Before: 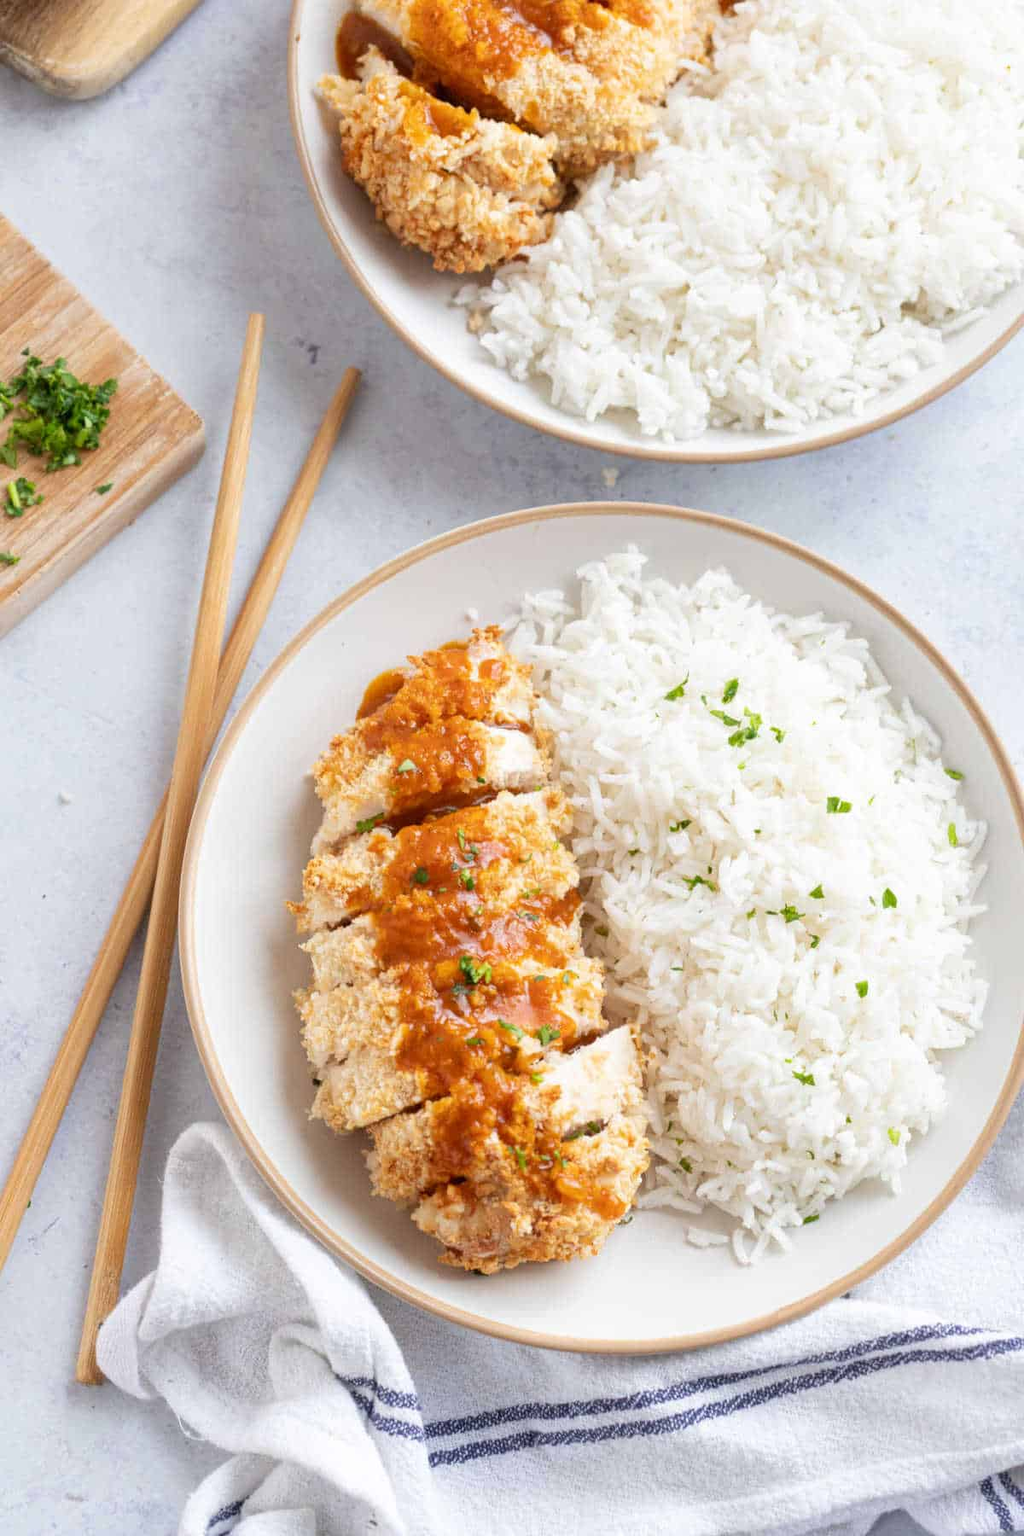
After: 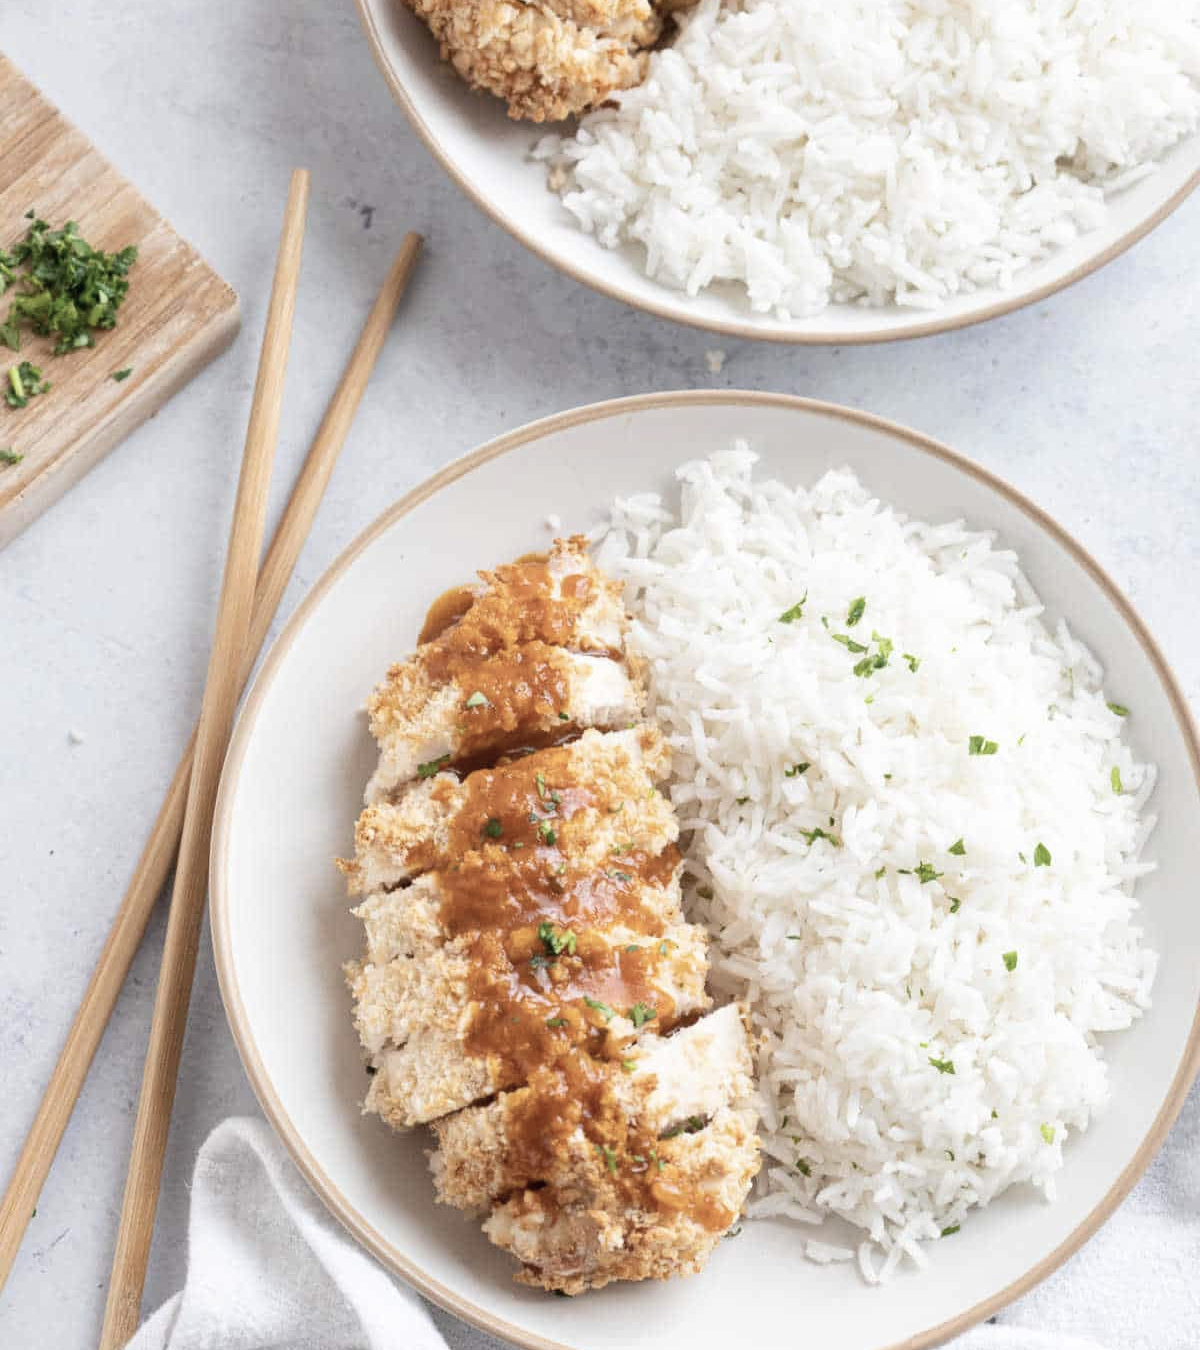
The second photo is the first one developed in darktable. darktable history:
contrast brightness saturation: contrast 0.1, saturation -0.36
tone equalizer: on, module defaults
crop: top 11.038%, bottom 13.962%
